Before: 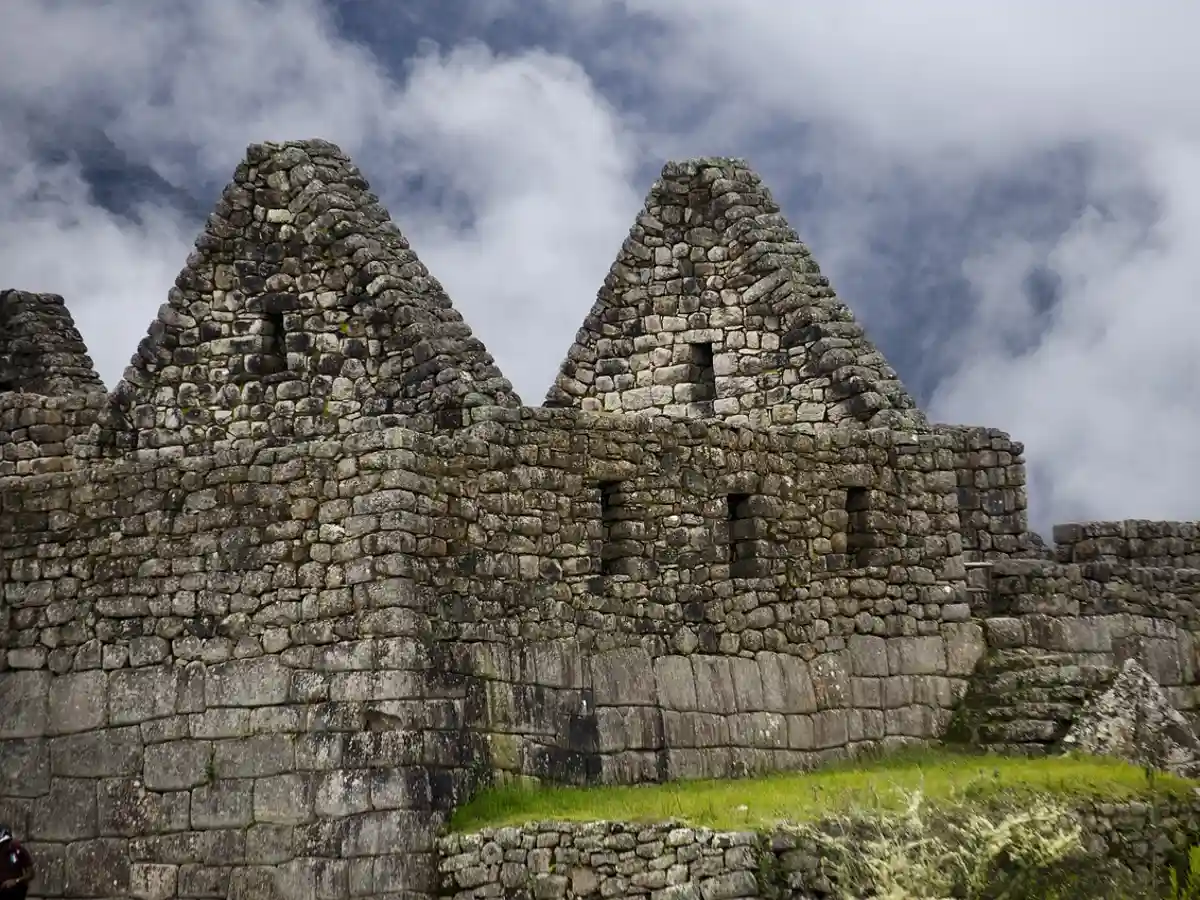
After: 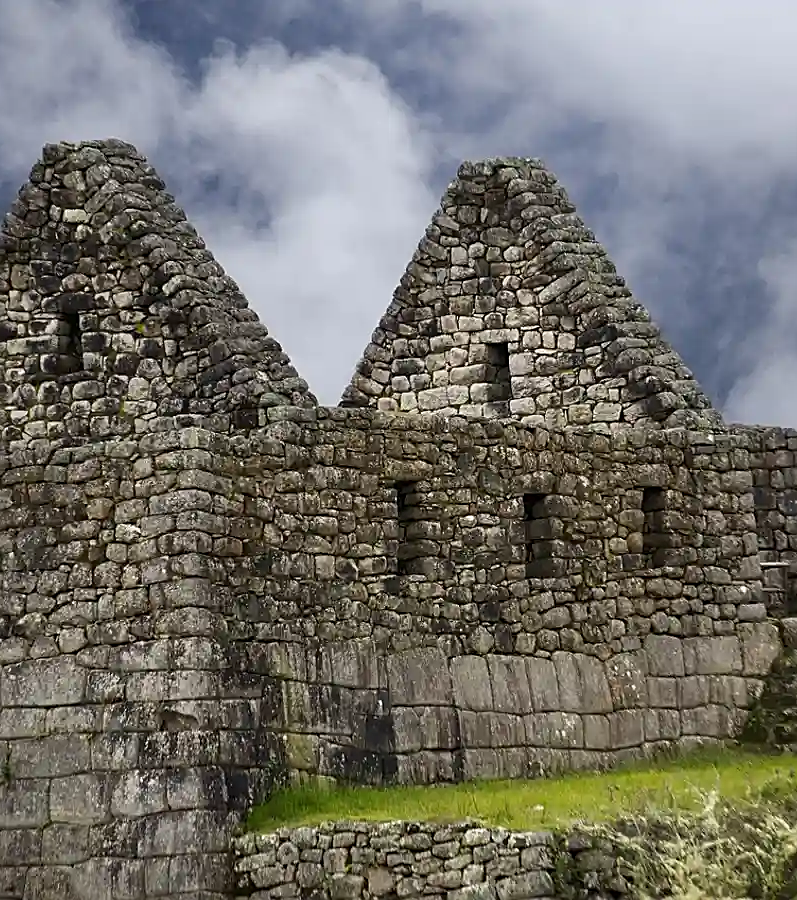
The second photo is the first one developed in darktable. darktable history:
crop: left 17.075%, right 16.473%
sharpen: on, module defaults
